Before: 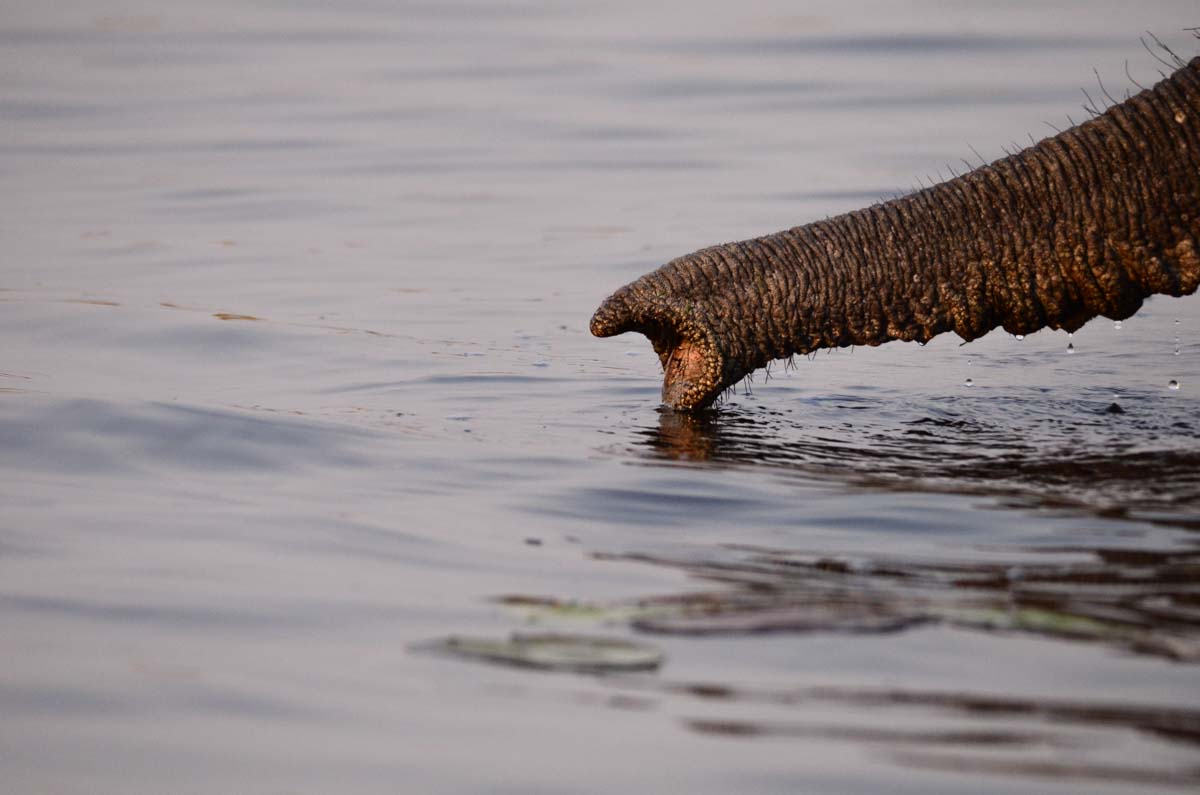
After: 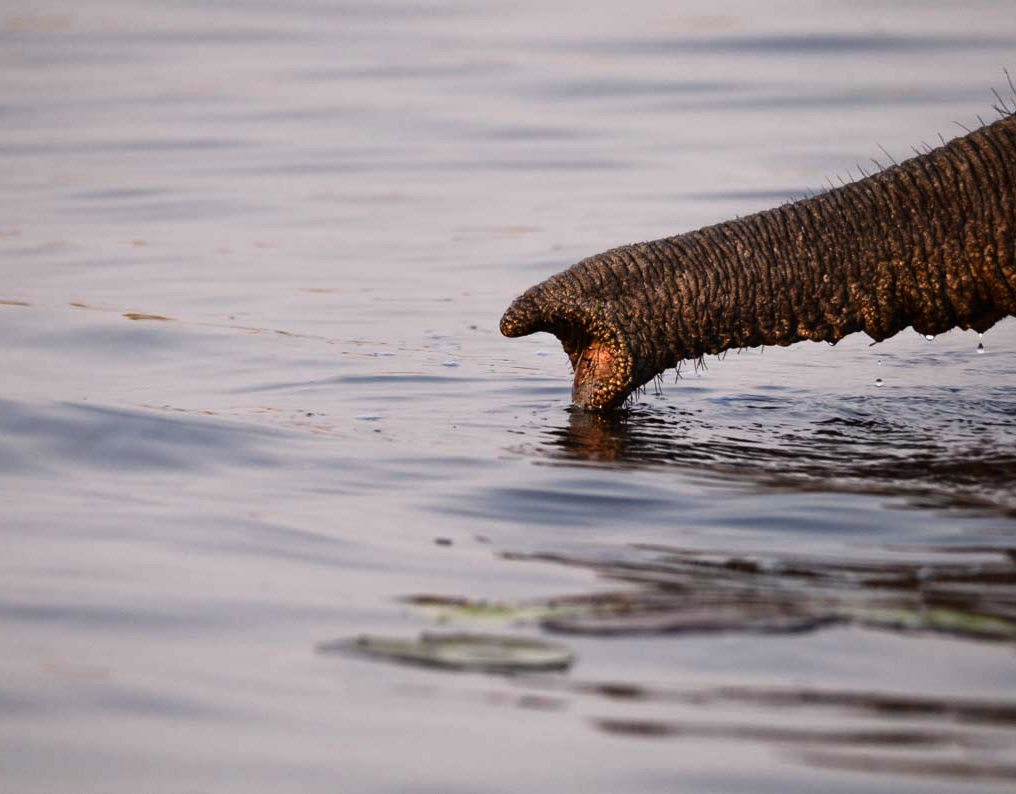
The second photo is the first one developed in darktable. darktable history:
crop: left 7.52%, right 7.802%
tone curve: curves: ch0 [(0, 0) (0.003, 0.002) (0.011, 0.009) (0.025, 0.022) (0.044, 0.041) (0.069, 0.059) (0.1, 0.082) (0.136, 0.106) (0.177, 0.138) (0.224, 0.179) (0.277, 0.226) (0.335, 0.28) (0.399, 0.342) (0.468, 0.413) (0.543, 0.493) (0.623, 0.591) (0.709, 0.699) (0.801, 0.804) (0.898, 0.899) (1, 1)], preserve colors none
levels: mode automatic, levels [0, 0.43, 0.859]
